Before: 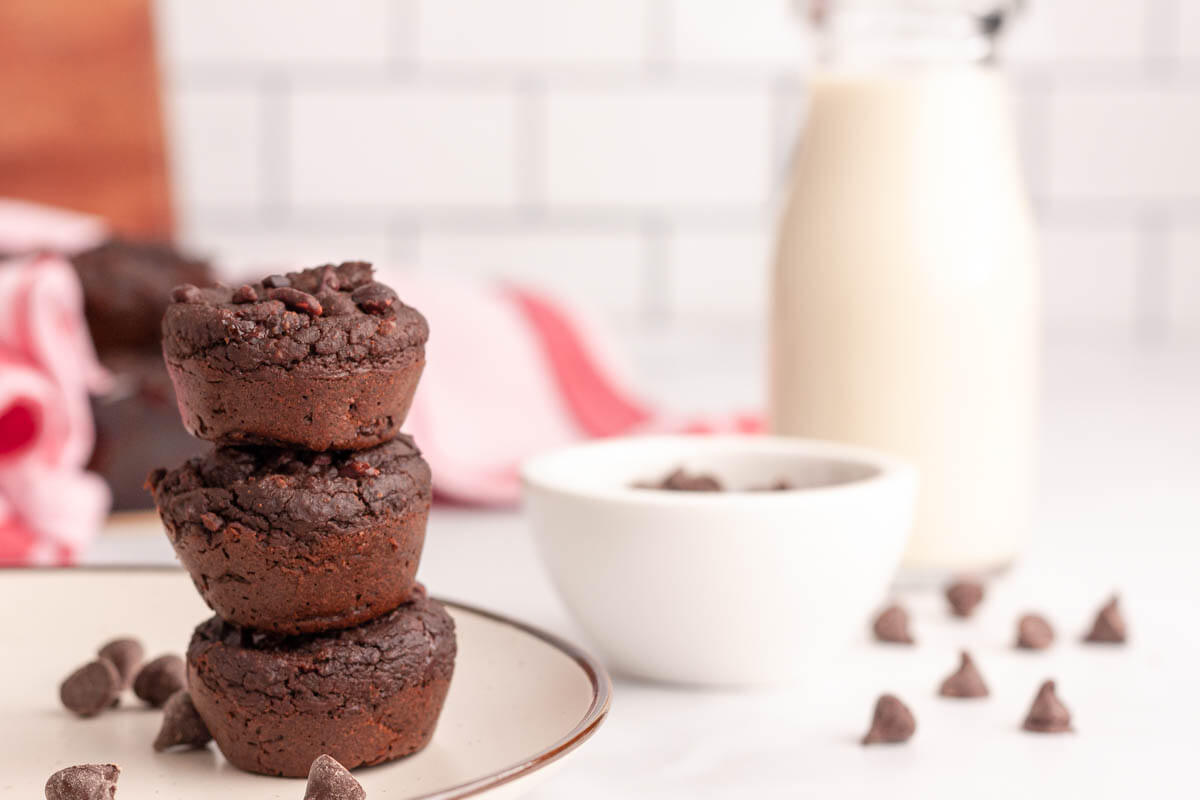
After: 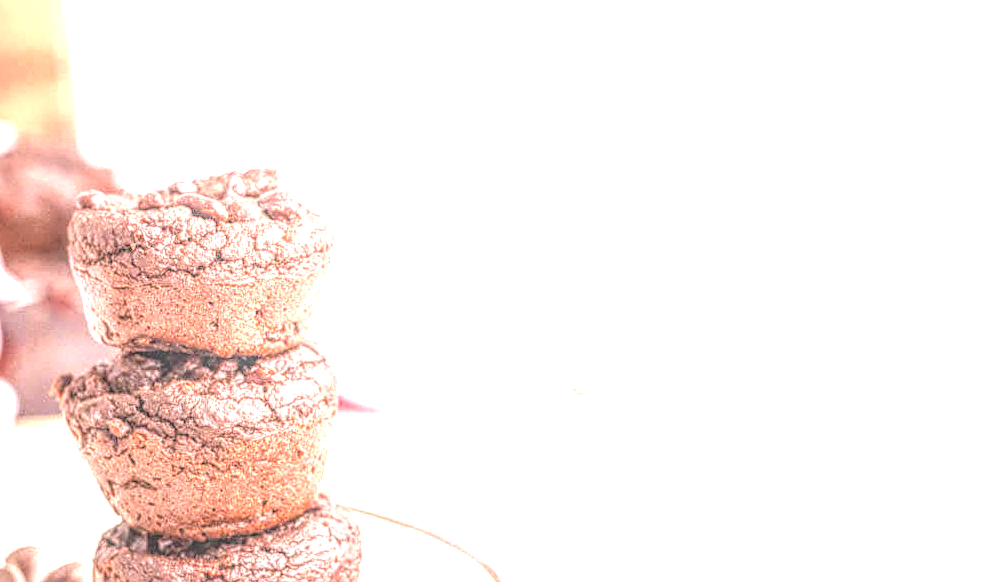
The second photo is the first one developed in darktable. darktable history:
exposure: black level correction 0, exposure 1.975 EV, compensate exposure bias true, compensate highlight preservation false
crop: left 7.856%, top 11.836%, right 10.12%, bottom 15.387%
rotate and perspective: automatic cropping original format, crop left 0, crop top 0
local contrast: highlights 0%, shadows 0%, detail 200%, midtone range 0.25
sharpen: on, module defaults
